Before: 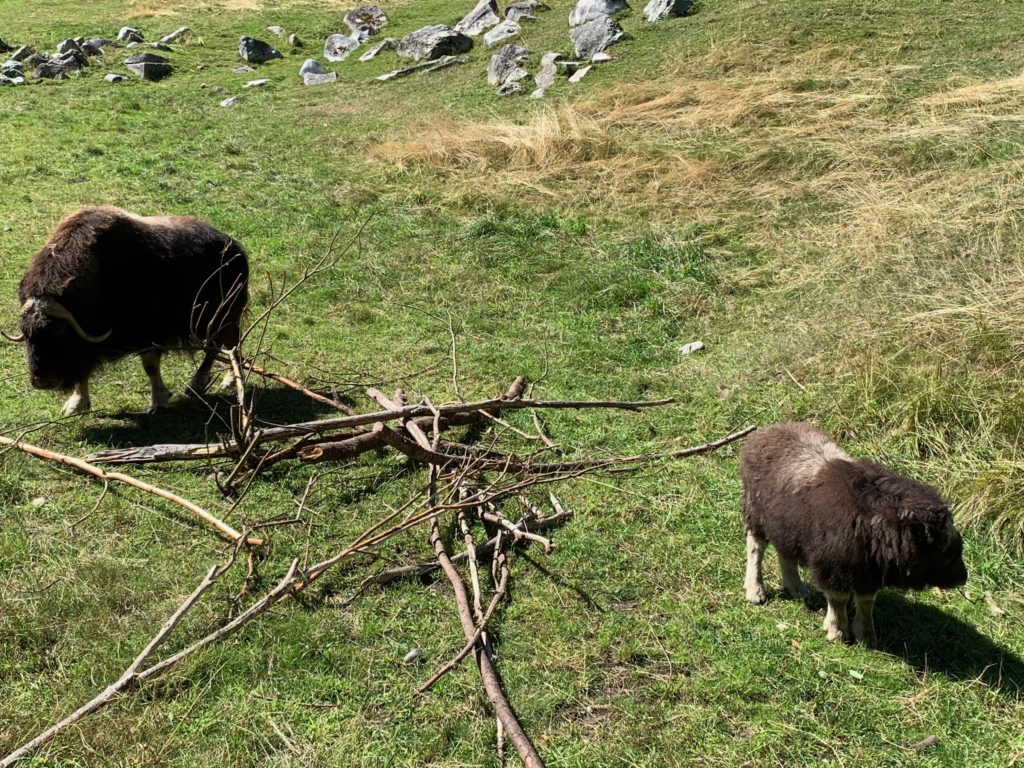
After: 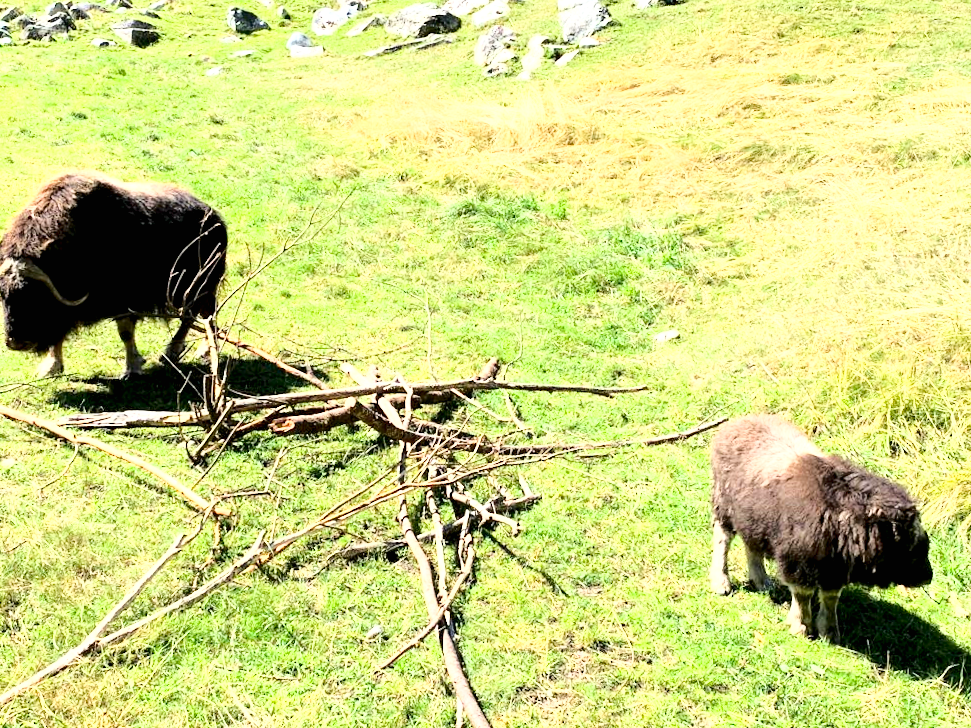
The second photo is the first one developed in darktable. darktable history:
crop and rotate: angle -2.38°
base curve: curves: ch0 [(0, 0) (0.032, 0.037) (0.105, 0.228) (0.435, 0.76) (0.856, 0.983) (1, 1)]
exposure: black level correction 0, exposure 1.388 EV, compensate exposure bias true, compensate highlight preservation false
